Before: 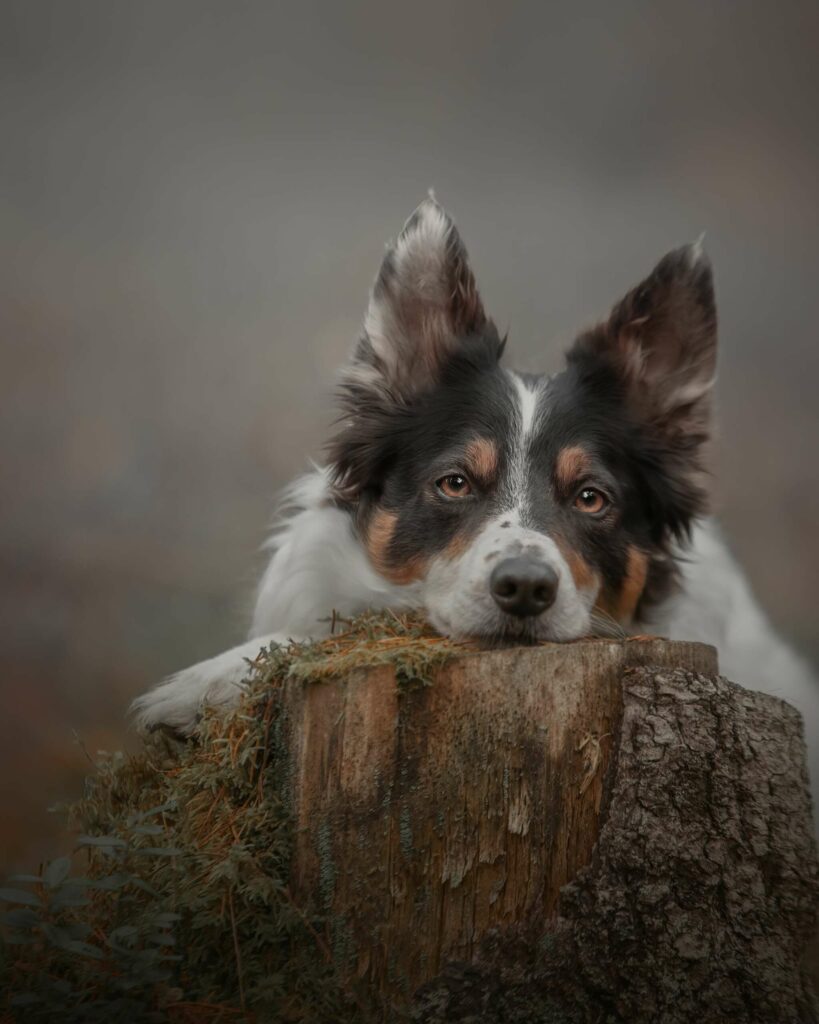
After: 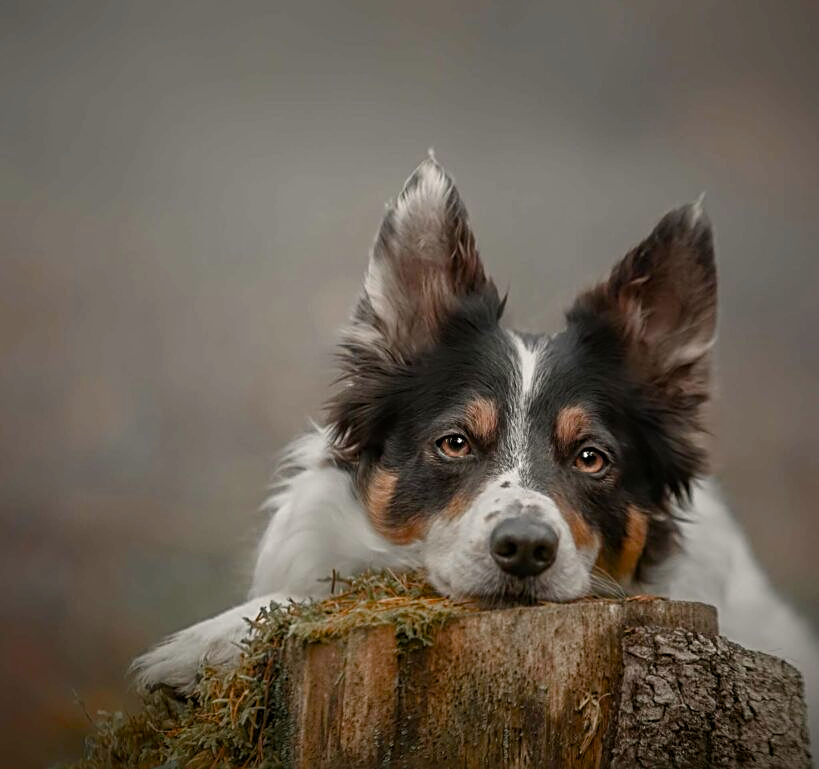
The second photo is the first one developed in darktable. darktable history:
sharpen: radius 2.536, amount 0.623
tone equalizer: -8 EV -0.401 EV, -7 EV -0.407 EV, -6 EV -0.367 EV, -5 EV -0.244 EV, -3 EV 0.207 EV, -2 EV 0.313 EV, -1 EV 0.39 EV, +0 EV 0.441 EV
color balance rgb: highlights gain › chroma 1.056%, highlights gain › hue 60.23°, linear chroma grading › global chroma 0.262%, perceptual saturation grading › global saturation 25.162%, perceptual saturation grading › highlights -50.472%, perceptual saturation grading › shadows 30.577%
crop: top 3.923%, bottom 20.9%
